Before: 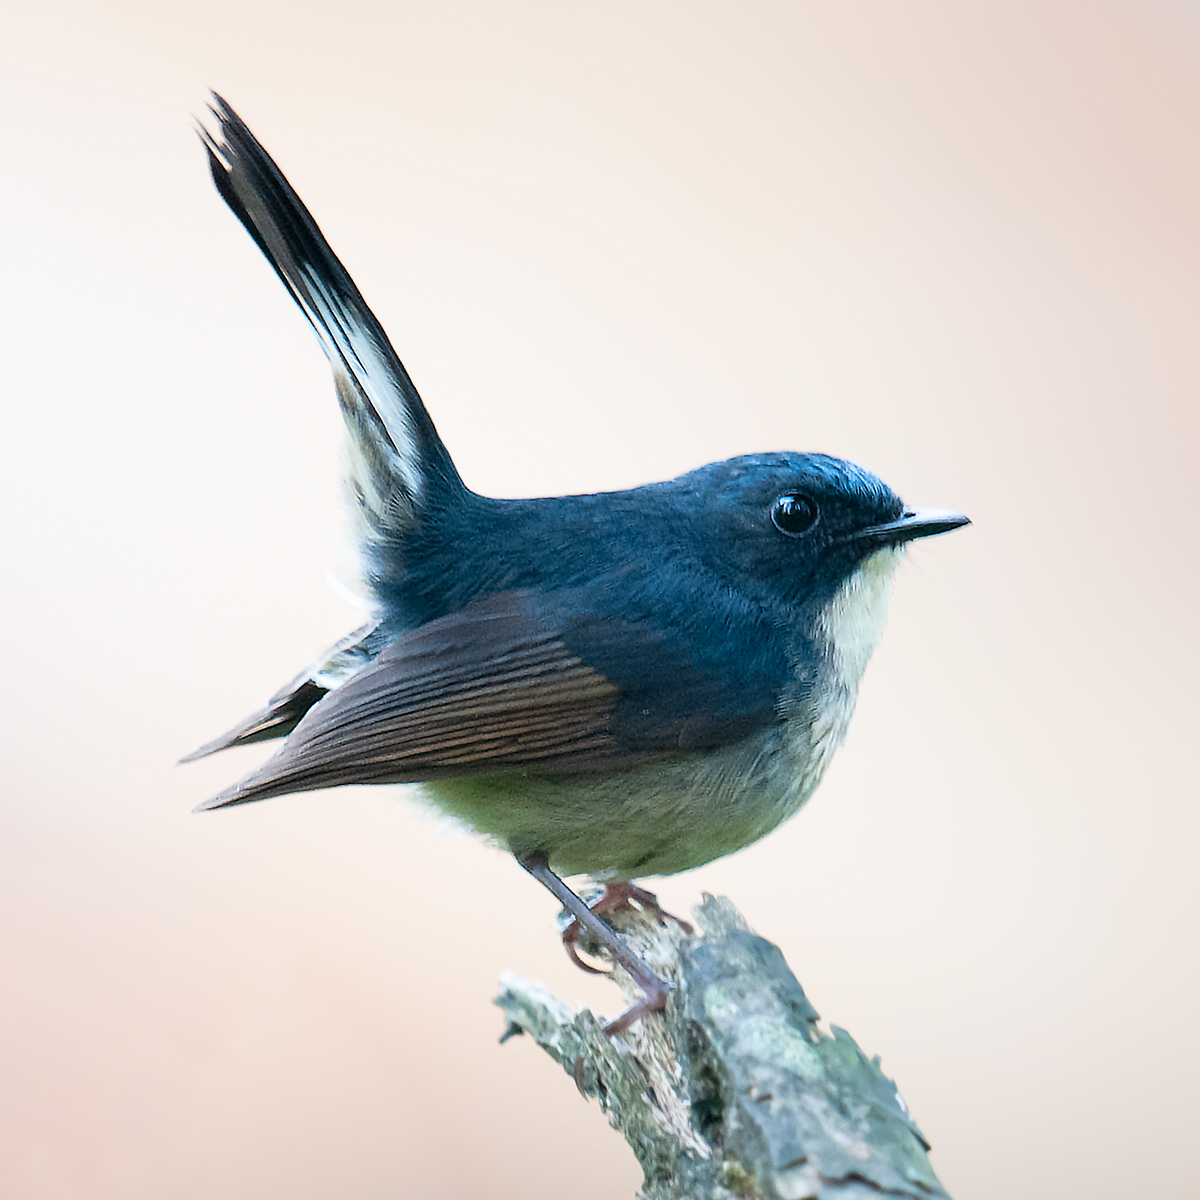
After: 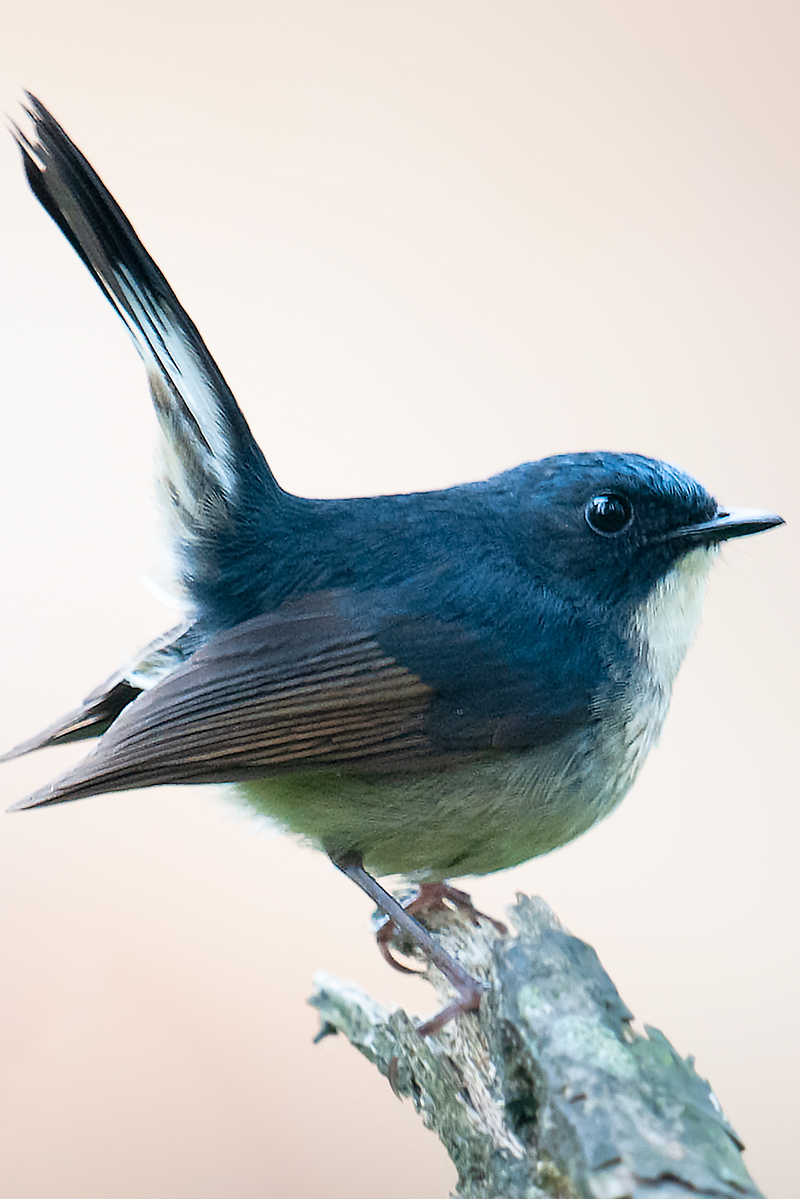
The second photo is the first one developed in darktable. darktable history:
crop and rotate: left 15.539%, right 17.792%
